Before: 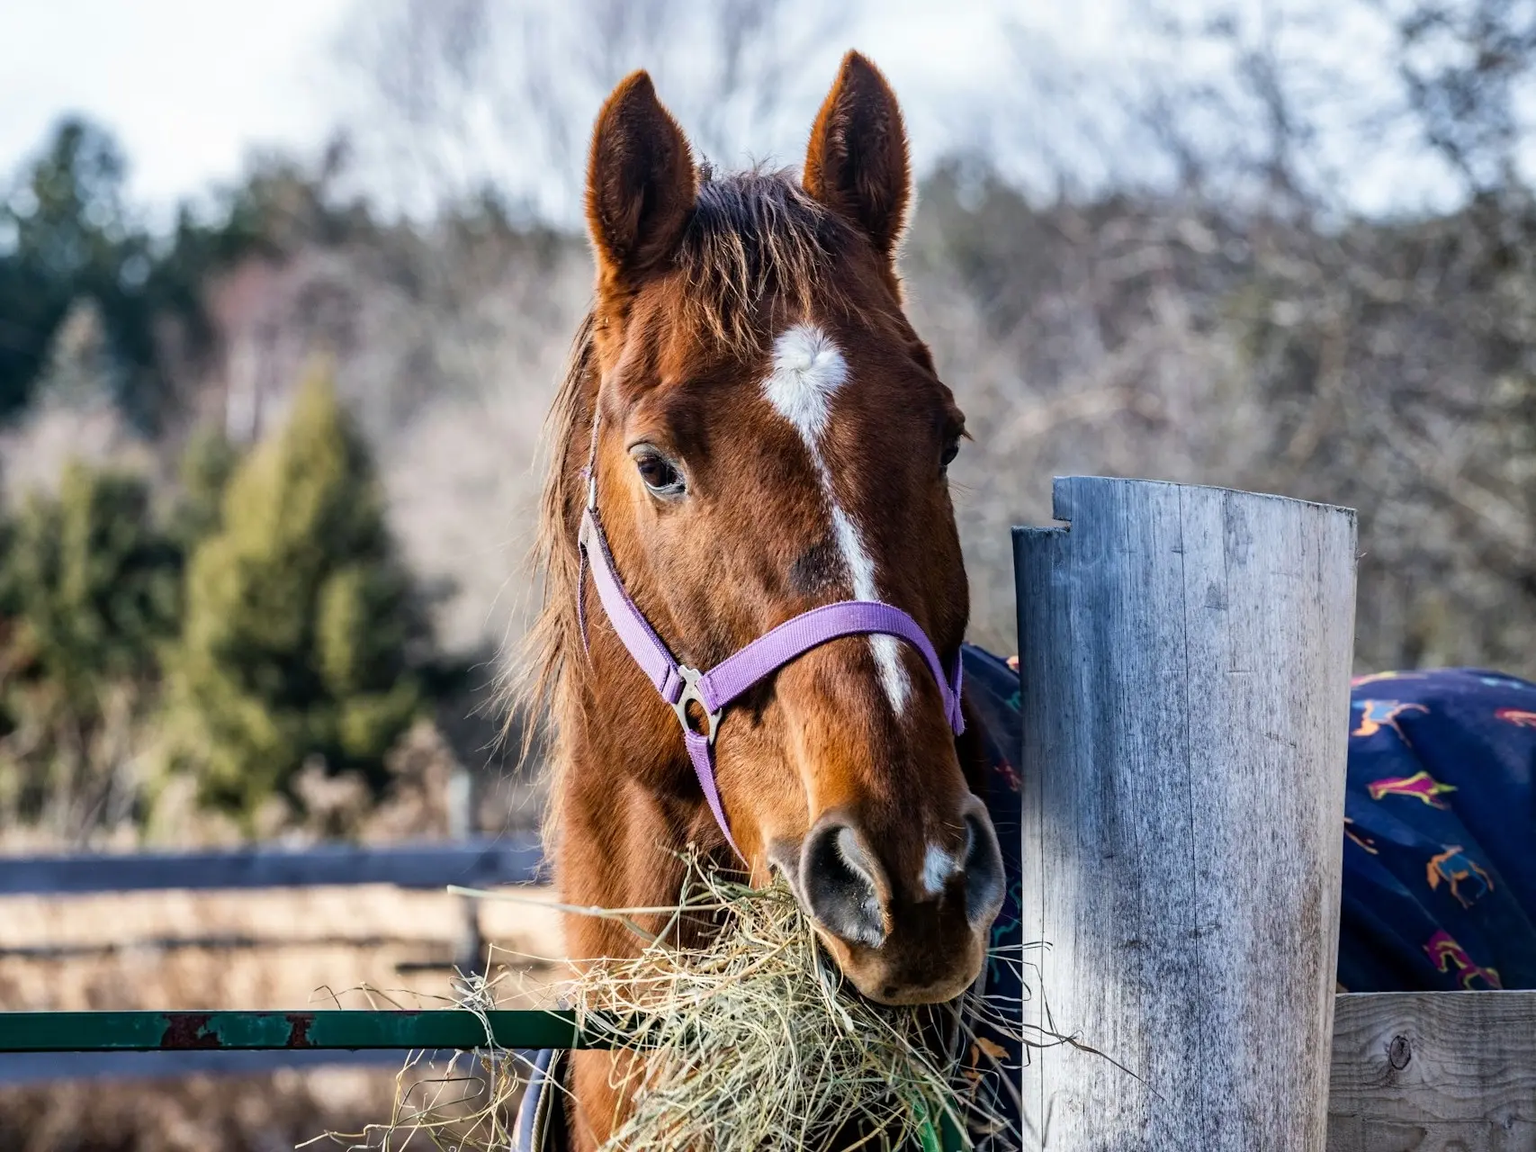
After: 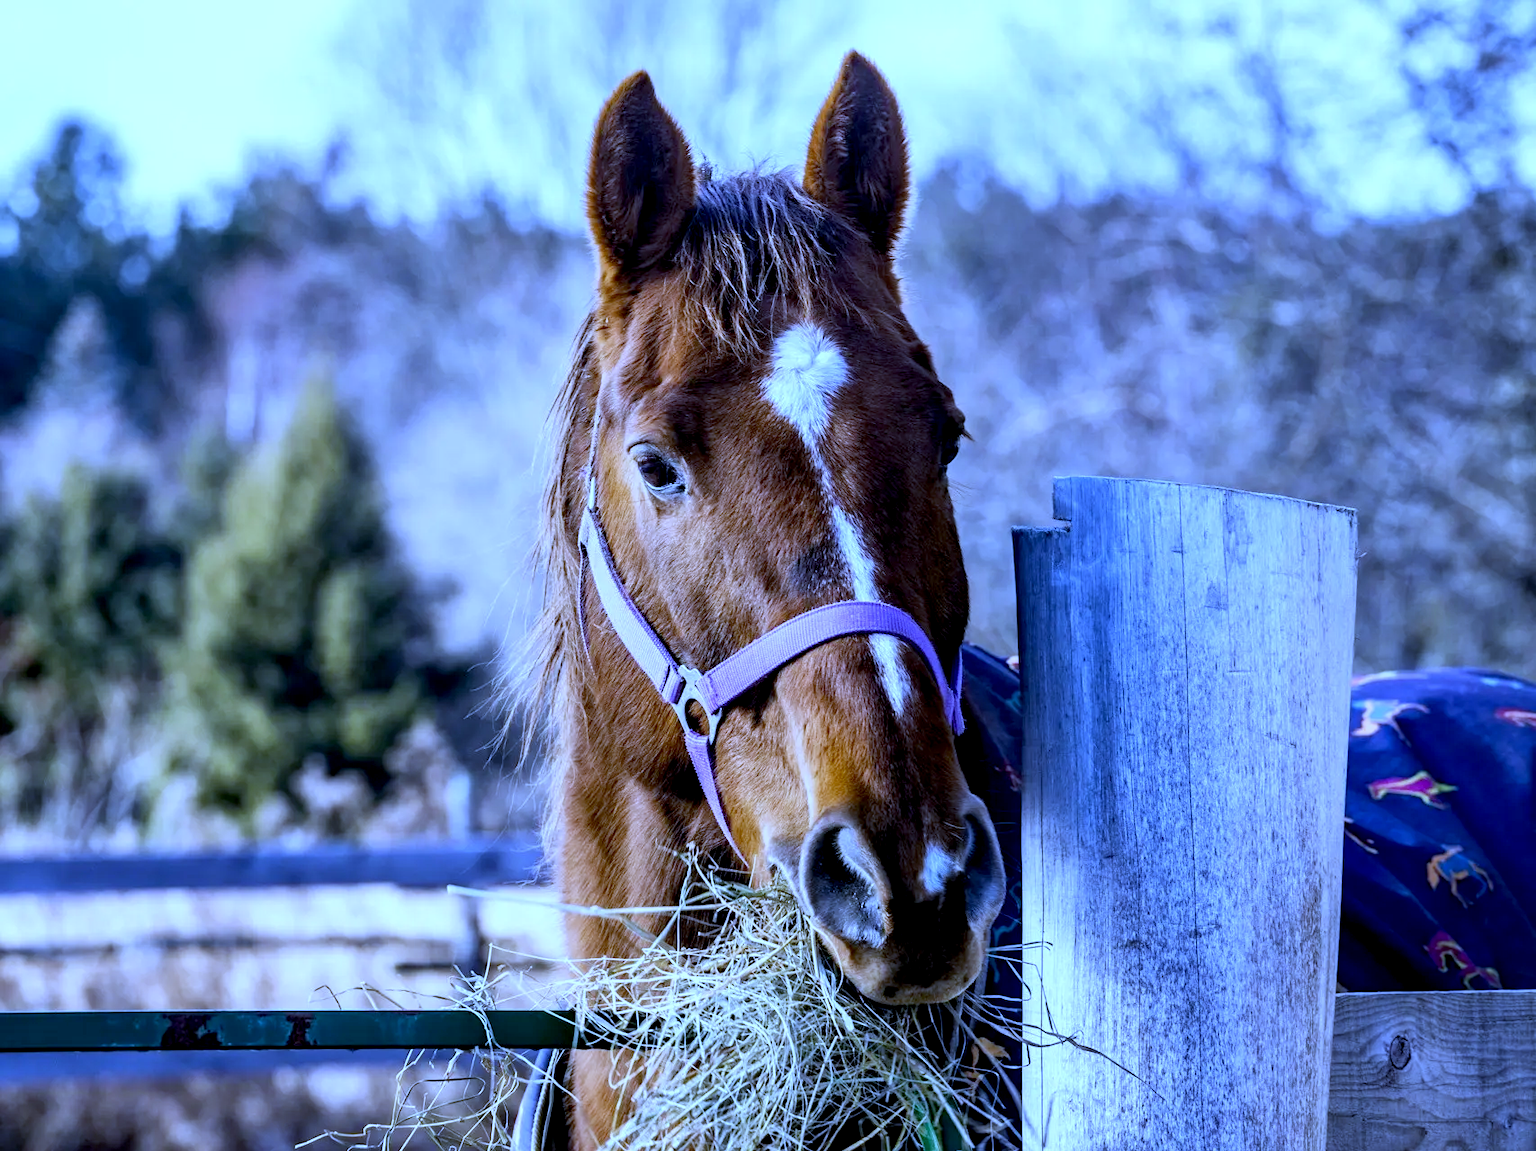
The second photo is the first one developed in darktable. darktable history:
exposure: black level correction 0.007, exposure 0.159 EV, compensate highlight preservation false
white balance: red 0.766, blue 1.537
